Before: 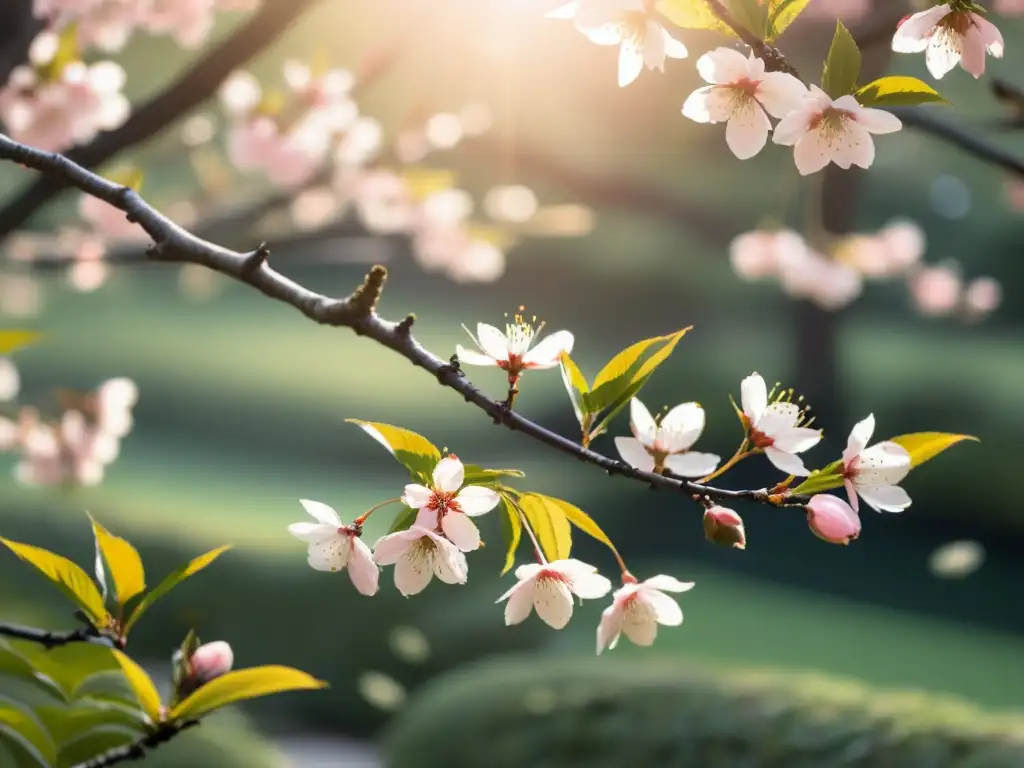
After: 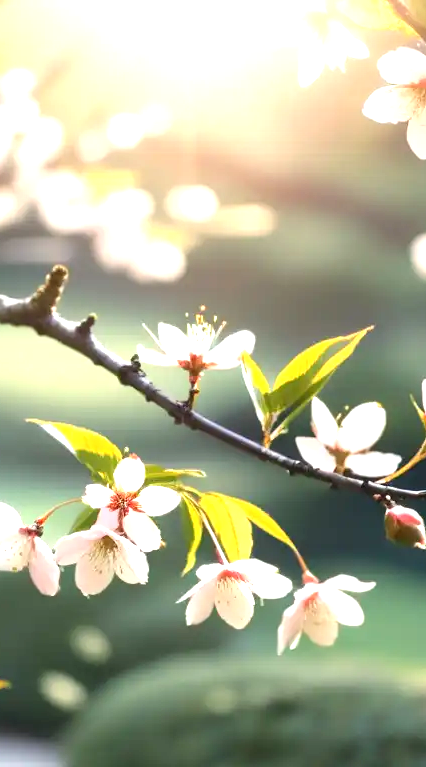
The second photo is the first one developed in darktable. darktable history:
base curve: curves: ch0 [(0, 0) (0.283, 0.295) (1, 1)], preserve colors none
crop: left 31.229%, right 27.105%
exposure: black level correction 0, exposure 1 EV, compensate exposure bias true, compensate highlight preservation false
